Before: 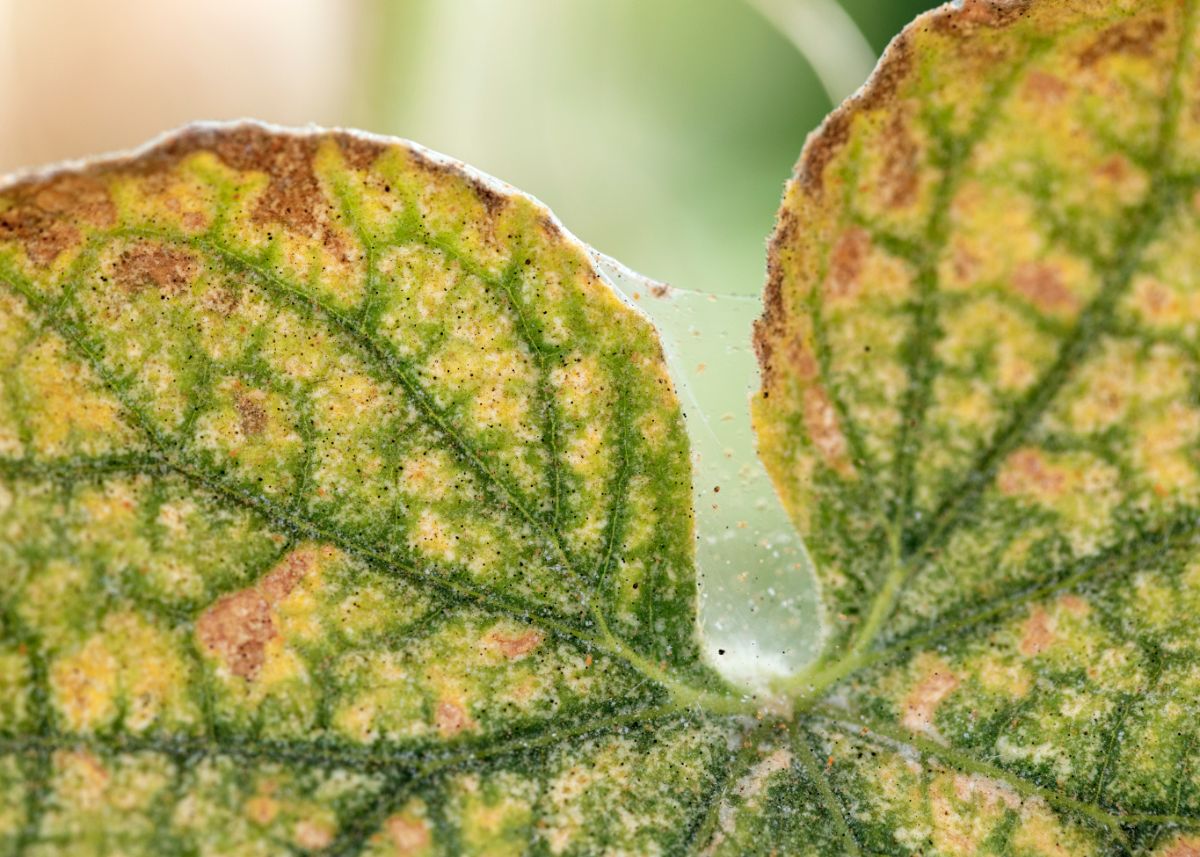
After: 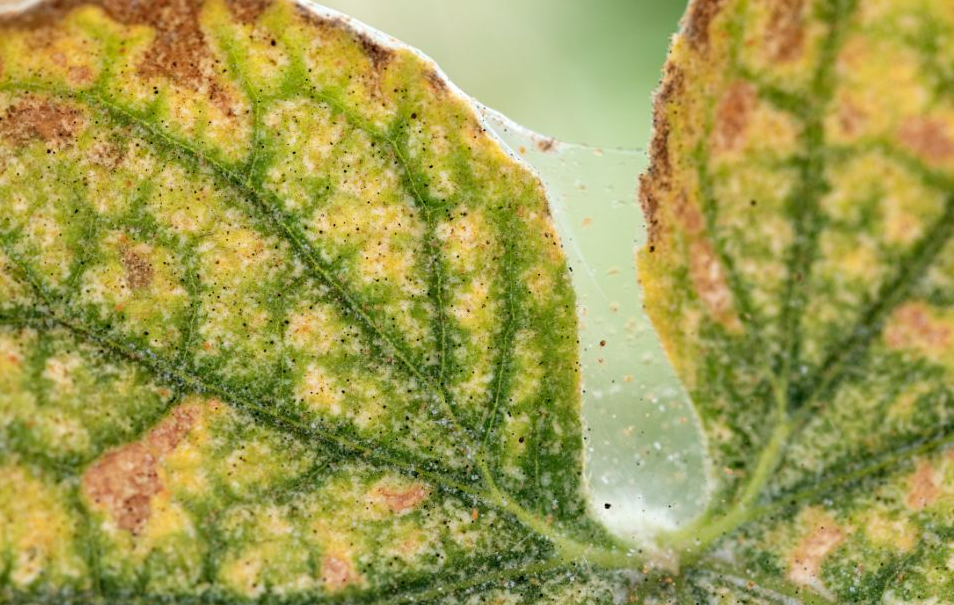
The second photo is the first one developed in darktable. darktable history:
crop: left 9.543%, top 17.05%, right 10.886%, bottom 12.327%
